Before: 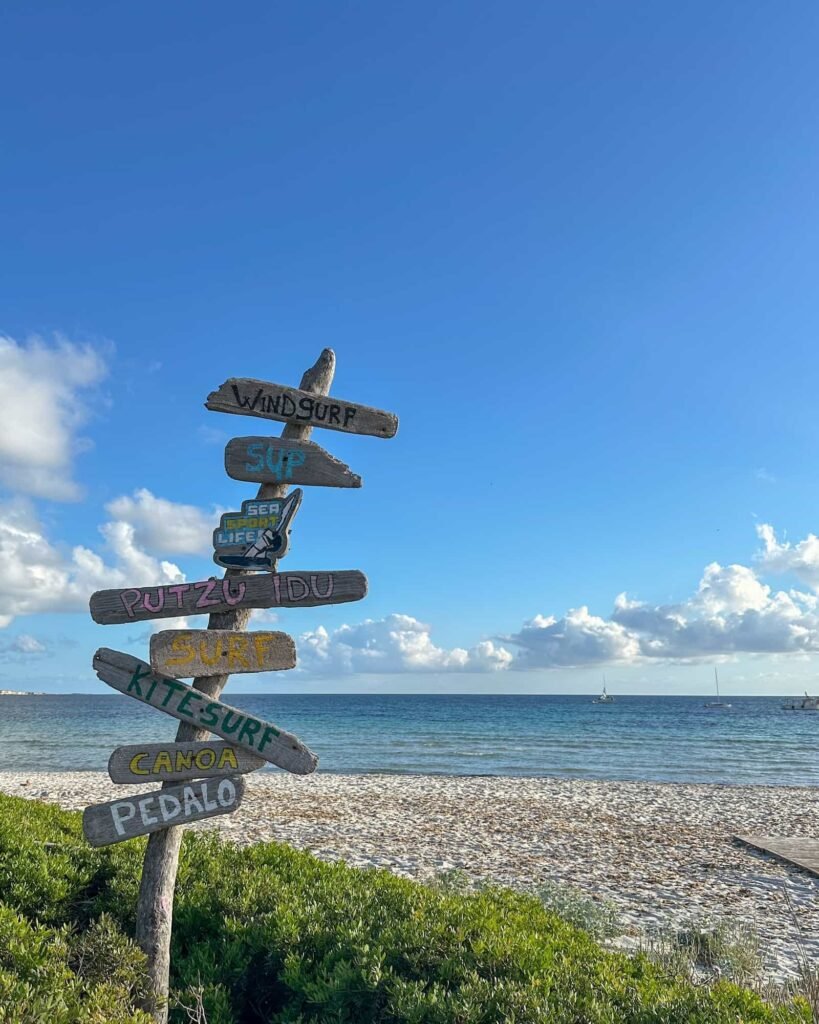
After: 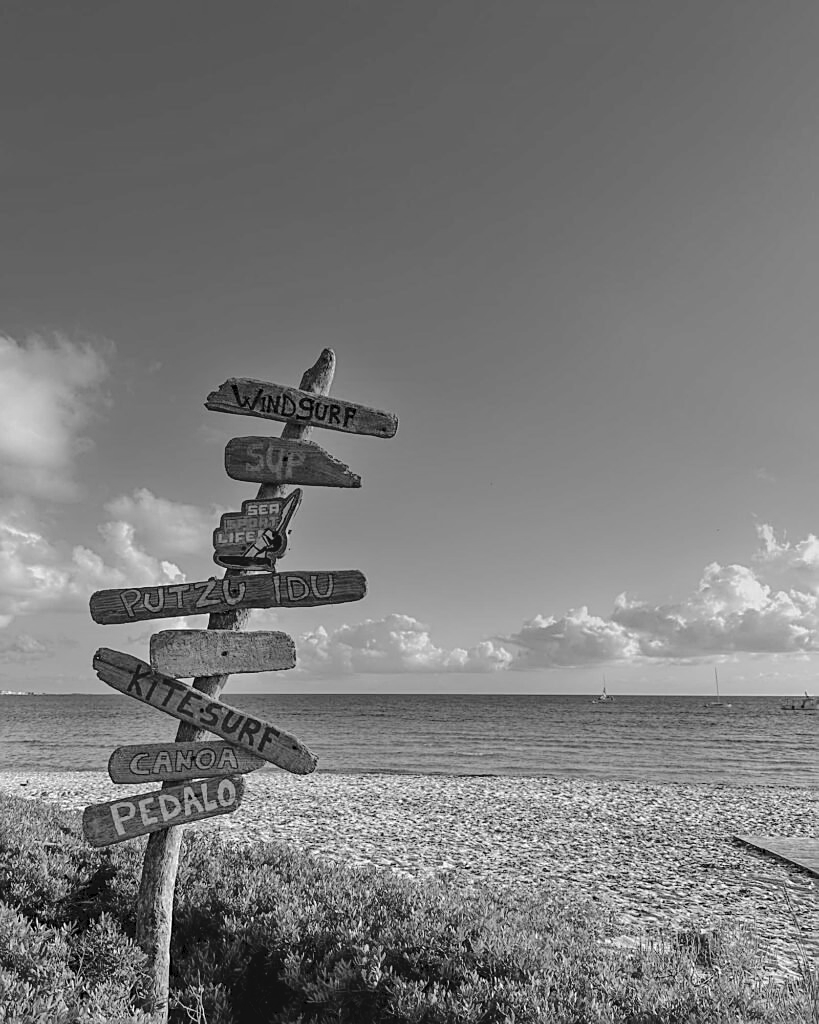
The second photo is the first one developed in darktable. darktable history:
color balance rgb: shadows lift › chroma 1.41%, shadows lift › hue 260°, power › chroma 0.5%, power › hue 260°, highlights gain › chroma 1%, highlights gain › hue 27°, saturation formula JzAzBz (2021)
color zones: curves: ch1 [(0.24, 0.629) (0.75, 0.5)]; ch2 [(0.255, 0.454) (0.745, 0.491)], mix 102.12%
monochrome: a 26.22, b 42.67, size 0.8
haze removal: compatibility mode true, adaptive false
sharpen: on, module defaults
tone curve: curves: ch0 [(0, 0) (0.003, 0.064) (0.011, 0.065) (0.025, 0.061) (0.044, 0.068) (0.069, 0.083) (0.1, 0.102) (0.136, 0.126) (0.177, 0.172) (0.224, 0.225) (0.277, 0.306) (0.335, 0.397) (0.399, 0.483) (0.468, 0.56) (0.543, 0.634) (0.623, 0.708) (0.709, 0.77) (0.801, 0.832) (0.898, 0.899) (1, 1)], preserve colors none
